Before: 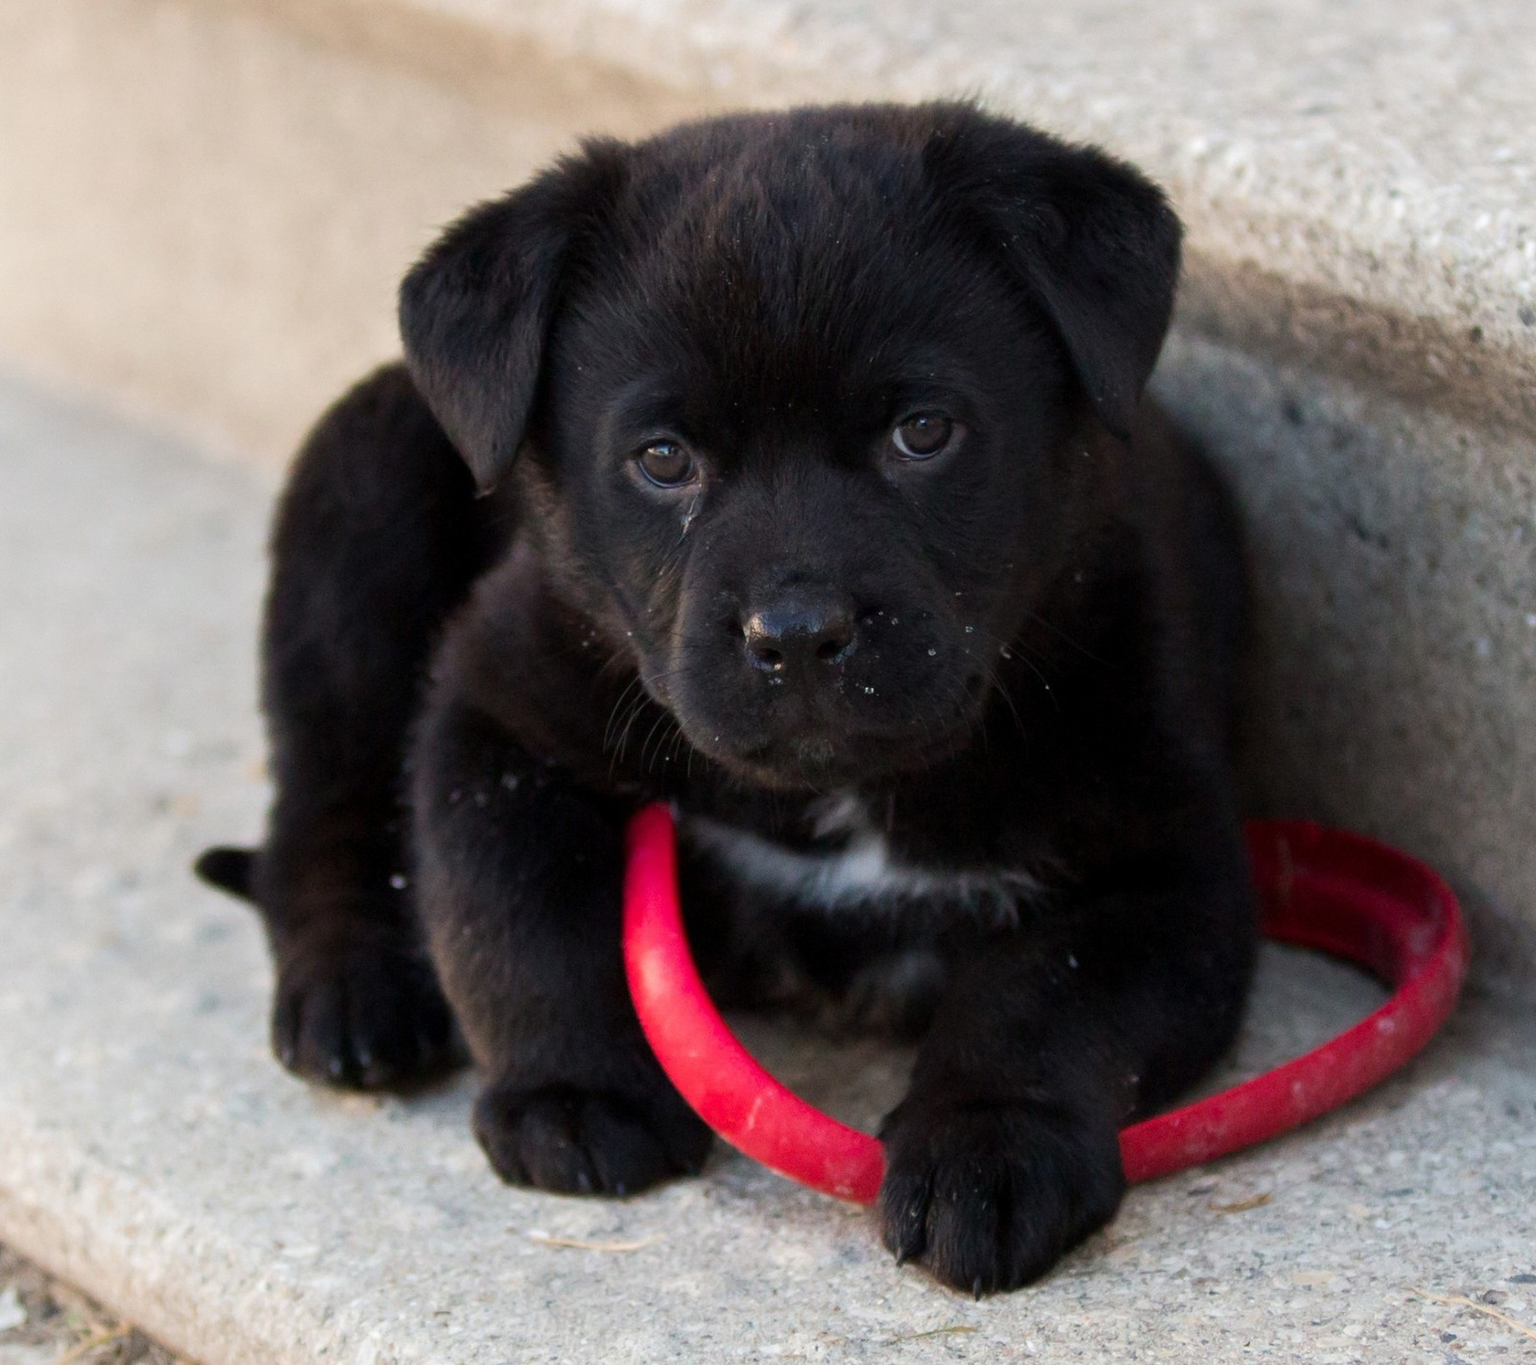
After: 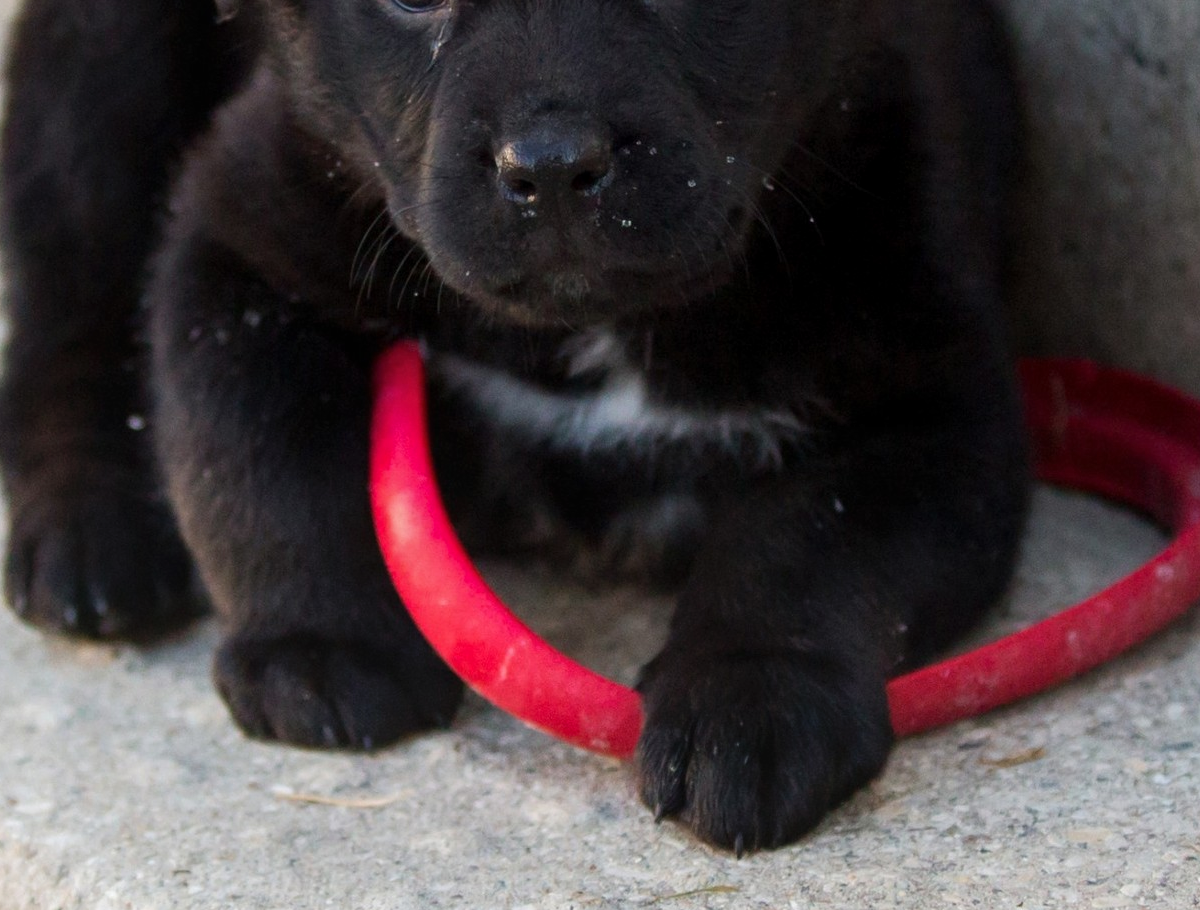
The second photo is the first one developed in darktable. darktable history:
crop and rotate: left 17.448%, top 35.008%, right 7.537%, bottom 0.949%
local contrast: detail 110%
